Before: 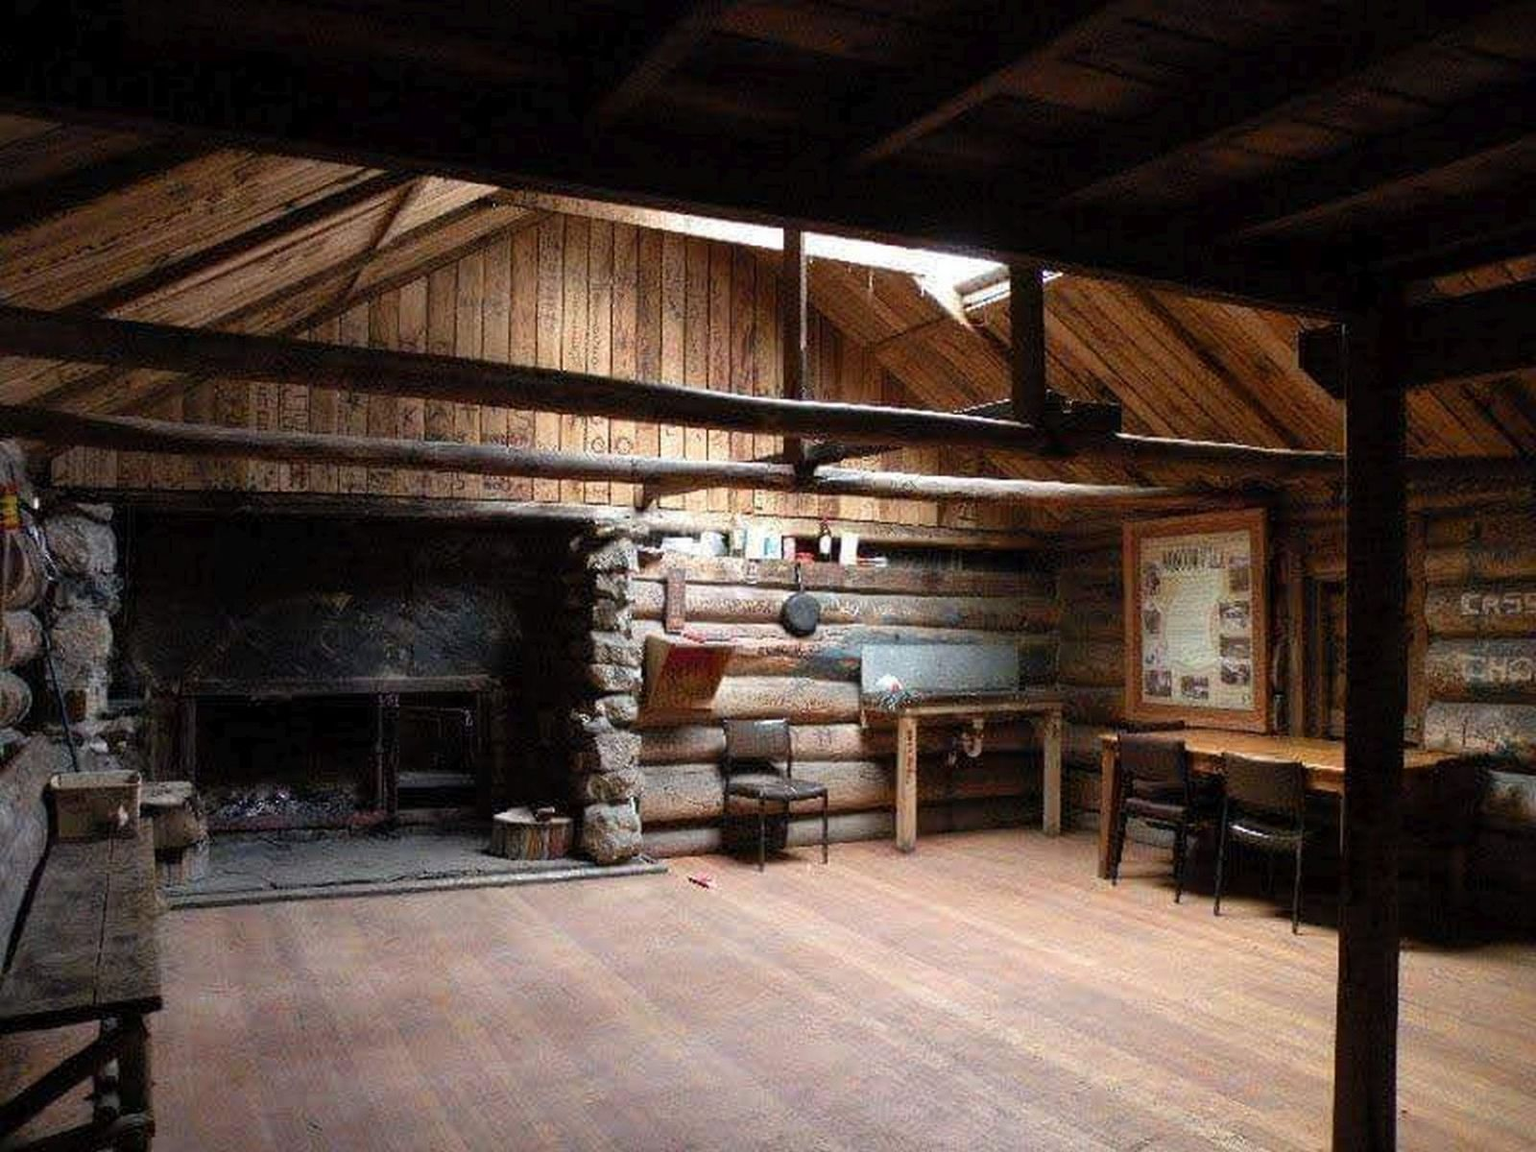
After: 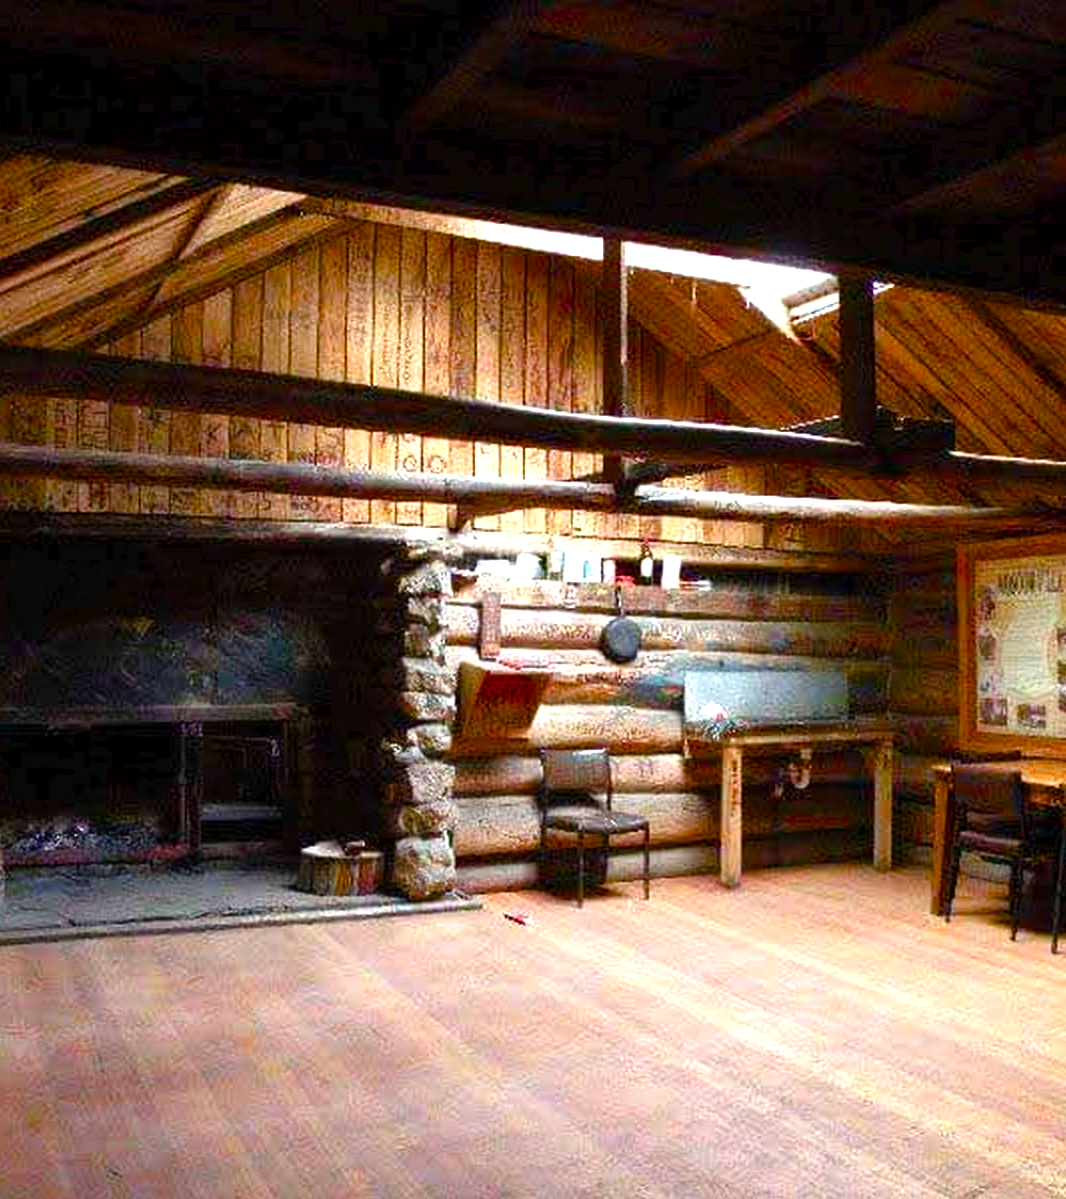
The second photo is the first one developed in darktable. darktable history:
crop and rotate: left 13.409%, right 19.924%
color balance rgb: linear chroma grading › shadows -2.2%, linear chroma grading › highlights -15%, linear chroma grading › global chroma -10%, linear chroma grading › mid-tones -10%, perceptual saturation grading › global saturation 45%, perceptual saturation grading › highlights -50%, perceptual saturation grading › shadows 30%, perceptual brilliance grading › global brilliance 18%, global vibrance 45%
exposure: compensate highlight preservation false
contrast brightness saturation: saturation 0.13
